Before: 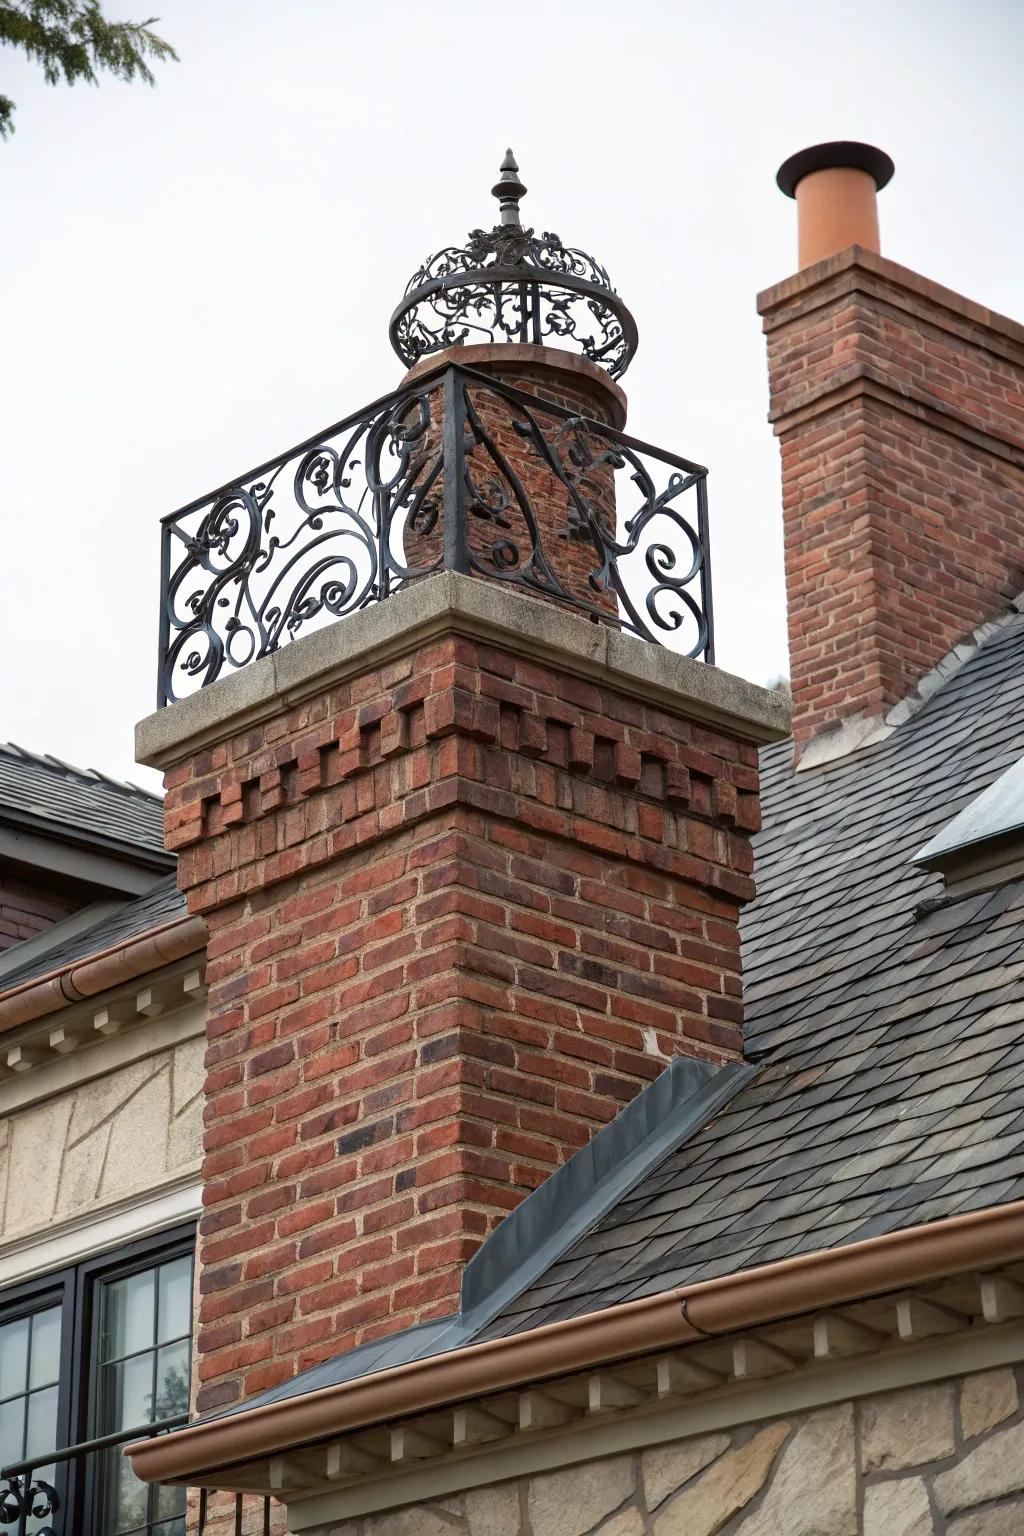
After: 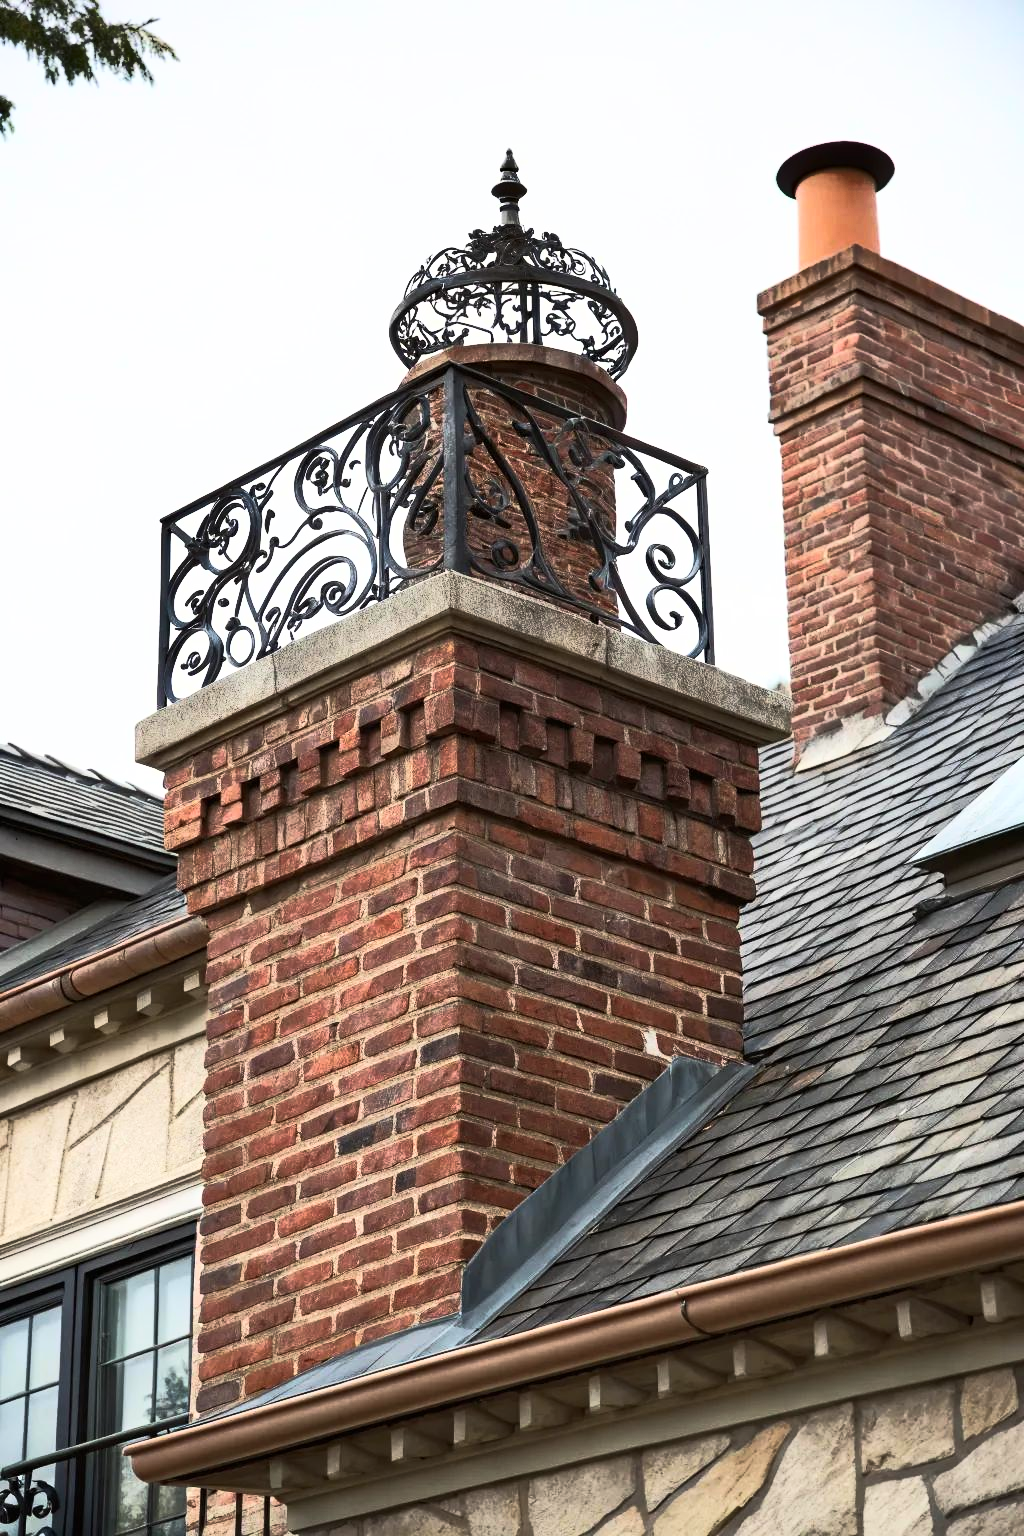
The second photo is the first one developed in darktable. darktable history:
tone curve: curves: ch0 [(0, 0) (0.003, 0.003) (0.011, 0.008) (0.025, 0.018) (0.044, 0.04) (0.069, 0.062) (0.1, 0.09) (0.136, 0.121) (0.177, 0.158) (0.224, 0.197) (0.277, 0.255) (0.335, 0.314) (0.399, 0.391) (0.468, 0.496) (0.543, 0.683) (0.623, 0.801) (0.709, 0.883) (0.801, 0.94) (0.898, 0.984) (1, 1)], color space Lab, linked channels, preserve colors none
shadows and highlights: low approximation 0.01, soften with gaussian
